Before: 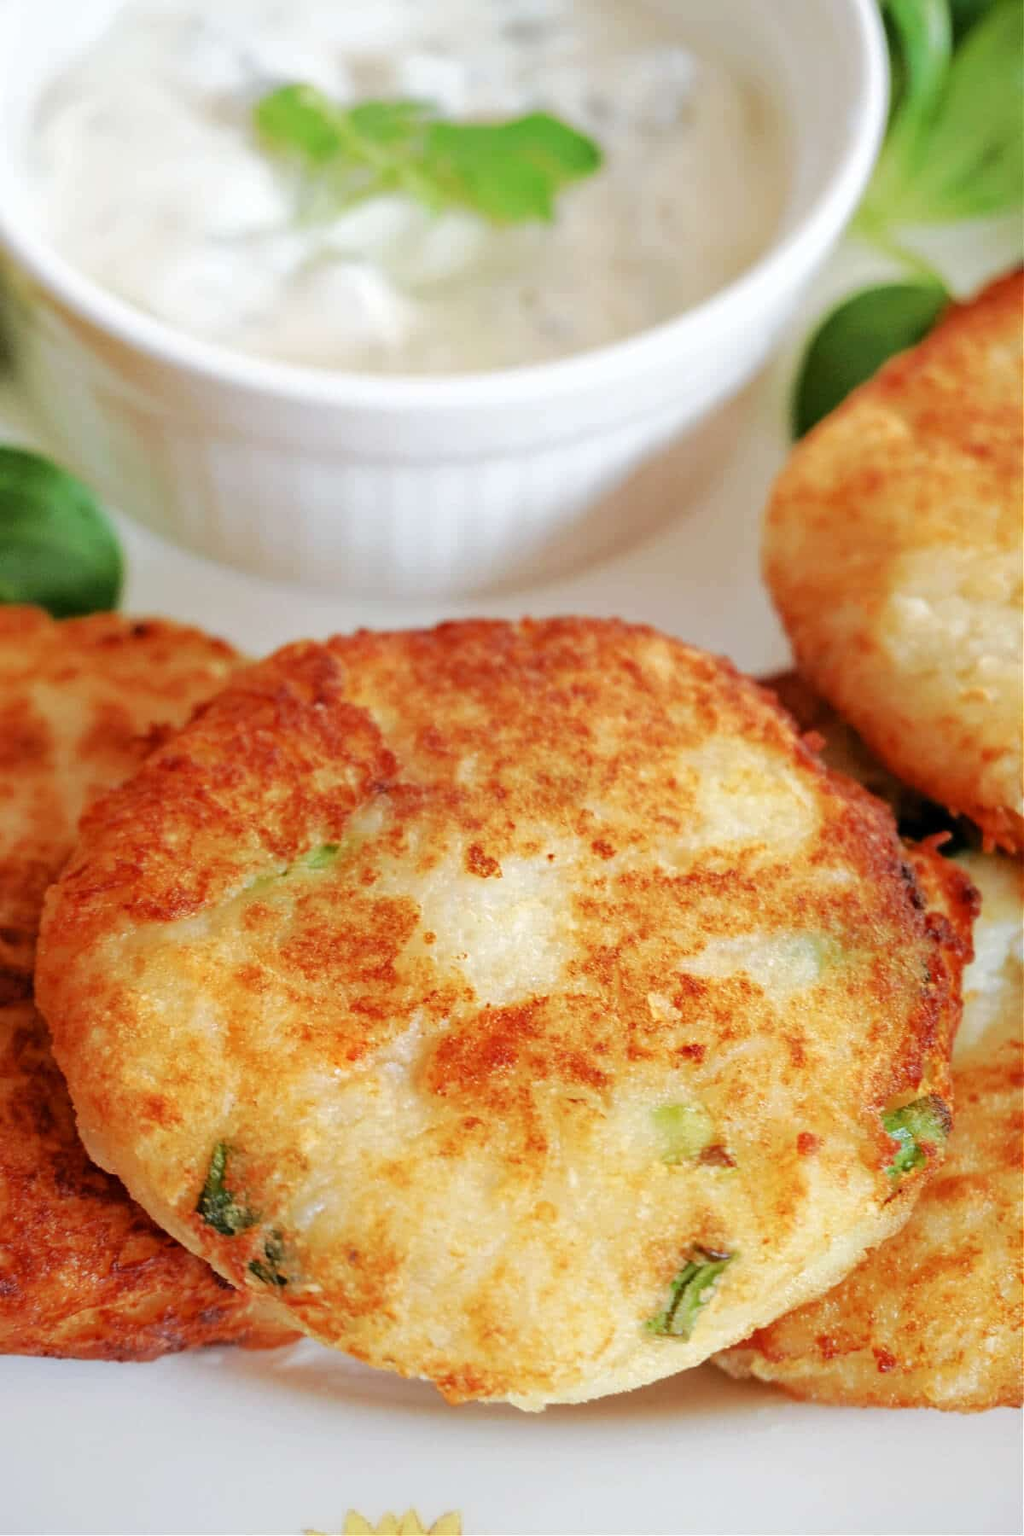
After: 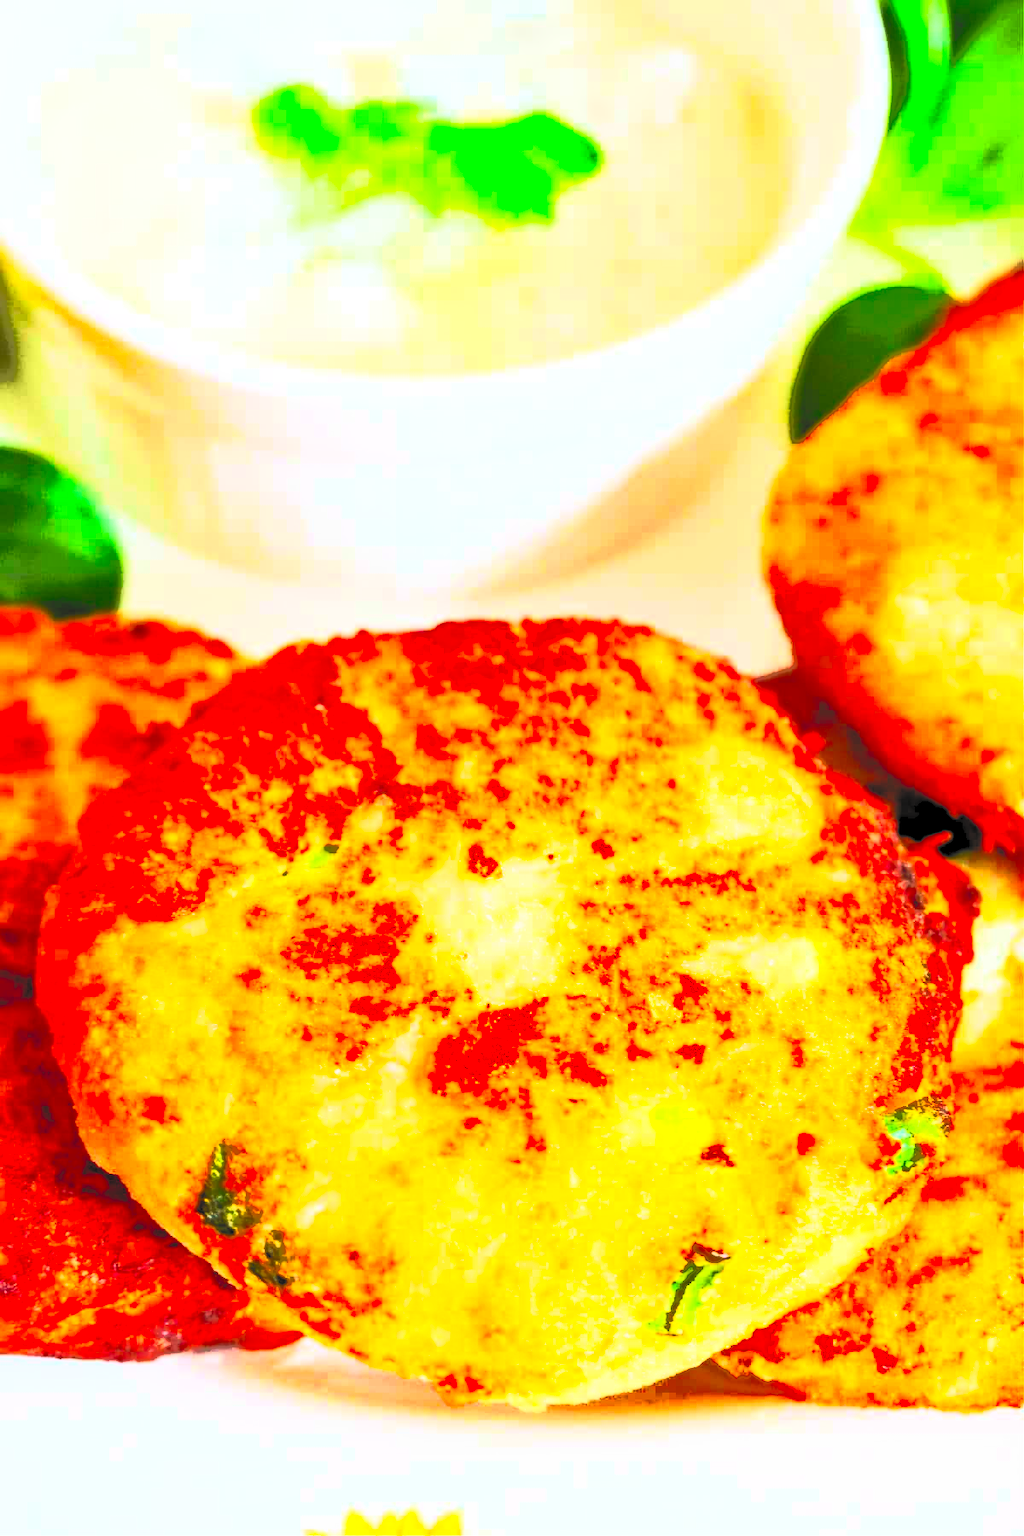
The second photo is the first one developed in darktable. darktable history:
contrast brightness saturation: contrast 0.985, brightness 0.997, saturation 0.999
shadows and highlights: shadows 60.81, highlights -59.91
filmic rgb: black relative exposure -8.74 EV, white relative exposure 2.73 EV, target black luminance 0%, hardness 6.27, latitude 77.5%, contrast 1.328, shadows ↔ highlights balance -0.304%
